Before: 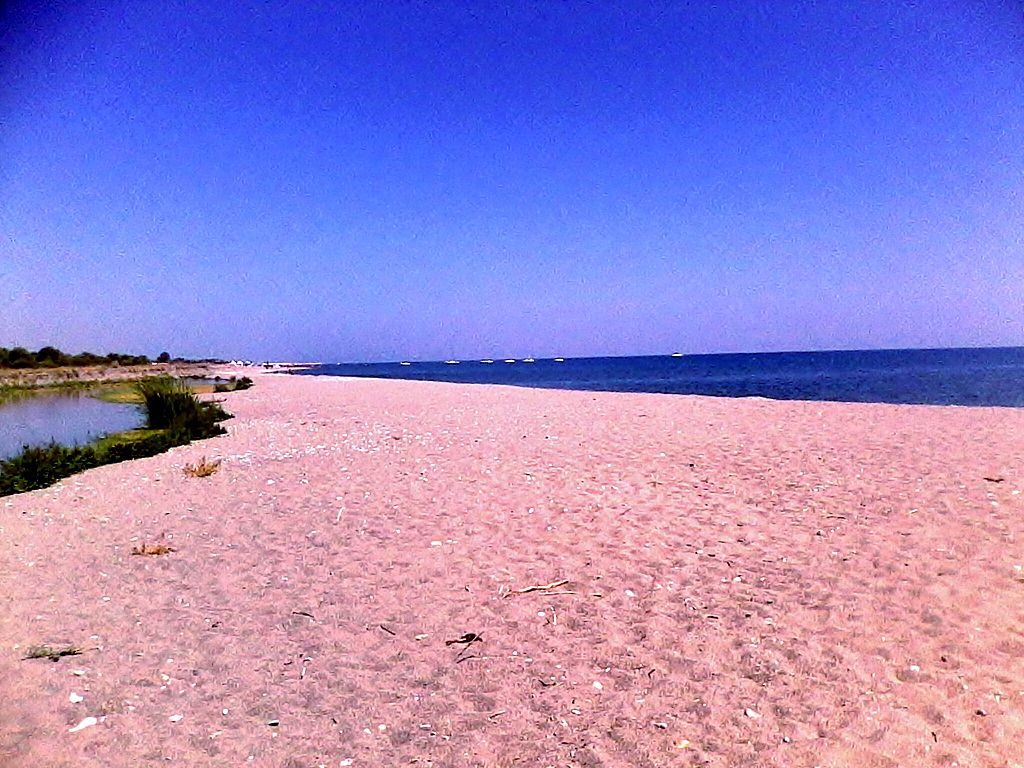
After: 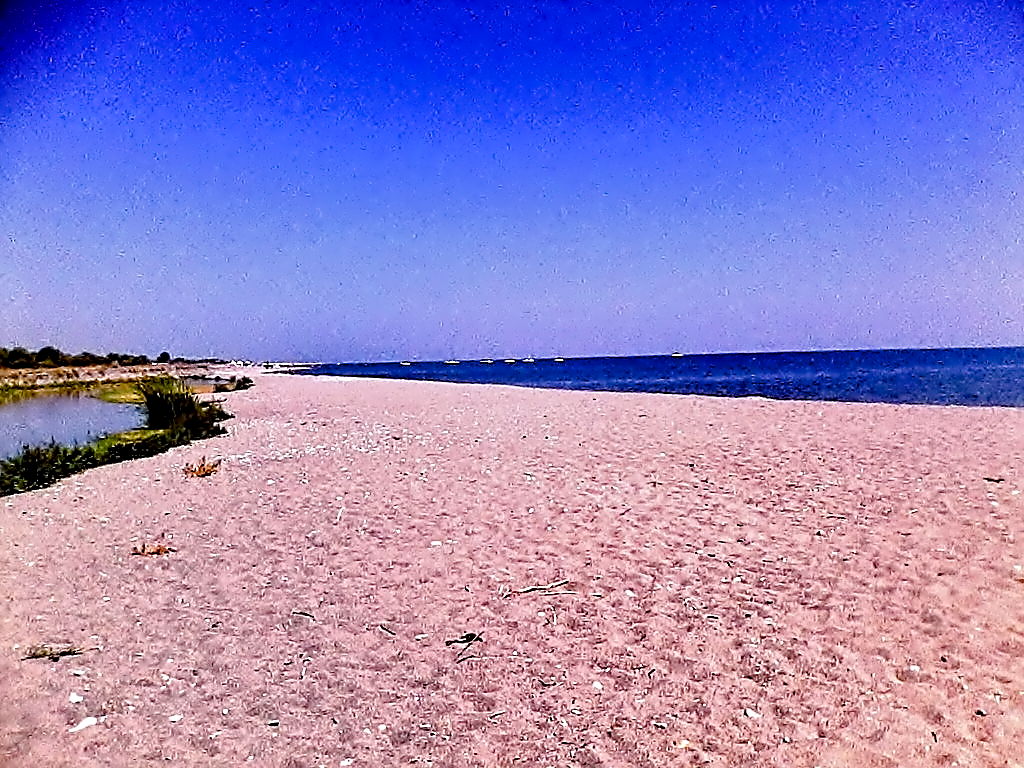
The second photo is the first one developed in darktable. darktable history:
color zones: curves: ch0 [(0.224, 0.526) (0.75, 0.5)]; ch1 [(0.055, 0.526) (0.224, 0.761) (0.377, 0.526) (0.75, 0.5)]
local contrast: highlights 100%, shadows 100%, detail 120%, midtone range 0.2
contrast equalizer: octaves 7, y [[0.5, 0.542, 0.583, 0.625, 0.667, 0.708], [0.5 ×6], [0.5 ×6], [0, 0.033, 0.067, 0.1, 0.133, 0.167], [0, 0.05, 0.1, 0.15, 0.2, 0.25]]
sharpen: on, module defaults
color balance rgb: shadows lift › chroma 1%, shadows lift › hue 113°, highlights gain › chroma 0.2%, highlights gain › hue 333°, perceptual saturation grading › global saturation 20%, perceptual saturation grading › highlights -50%, perceptual saturation grading › shadows 25%, contrast -10%
